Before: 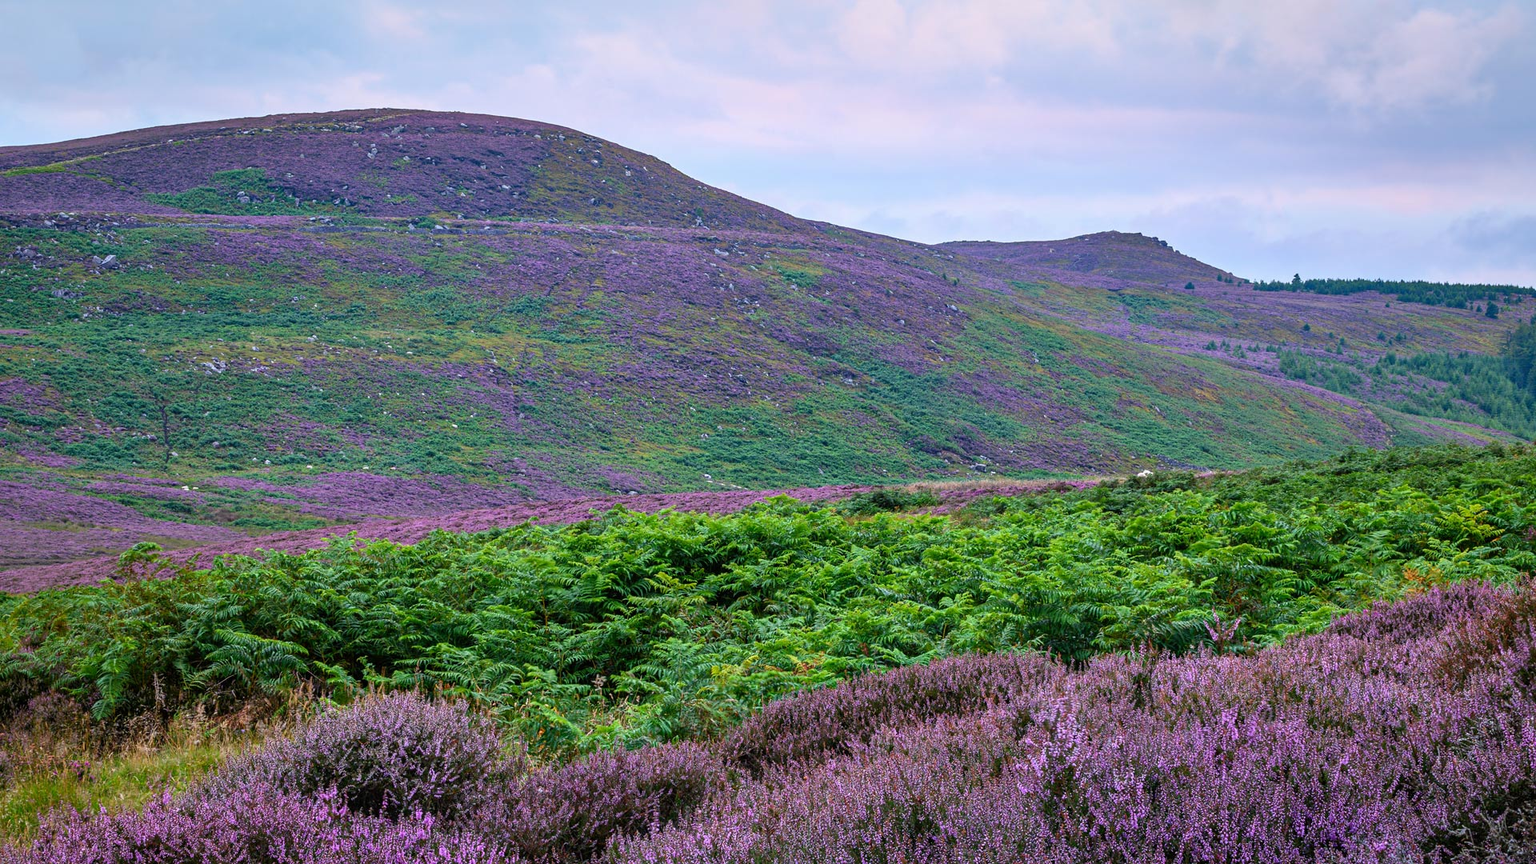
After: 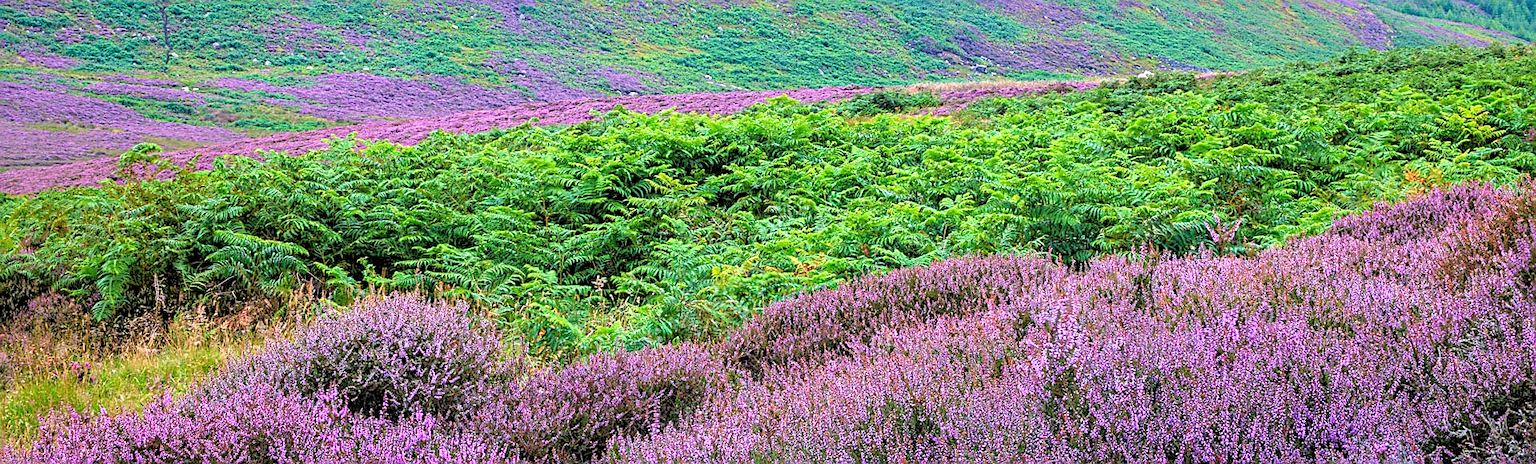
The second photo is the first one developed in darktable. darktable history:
color balance rgb: perceptual saturation grading › global saturation -1%
velvia: on, module defaults
exposure: exposure 1.061 EV, compensate highlight preservation false
rgb levels: preserve colors sum RGB, levels [[0.038, 0.433, 0.934], [0, 0.5, 1], [0, 0.5, 1]]
sharpen: on, module defaults
crop and rotate: top 46.237%
contrast equalizer: y [[0.439, 0.44, 0.442, 0.457, 0.493, 0.498], [0.5 ×6], [0.5 ×6], [0 ×6], [0 ×6]], mix 0.59
